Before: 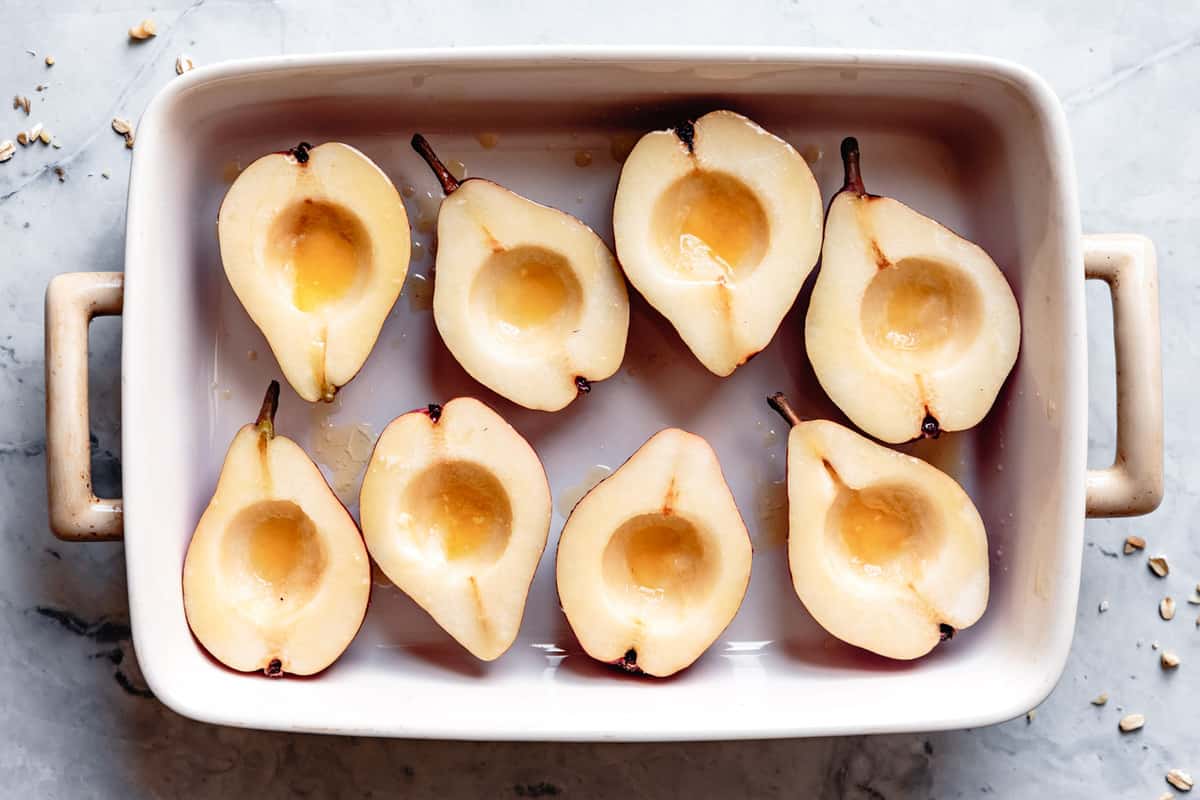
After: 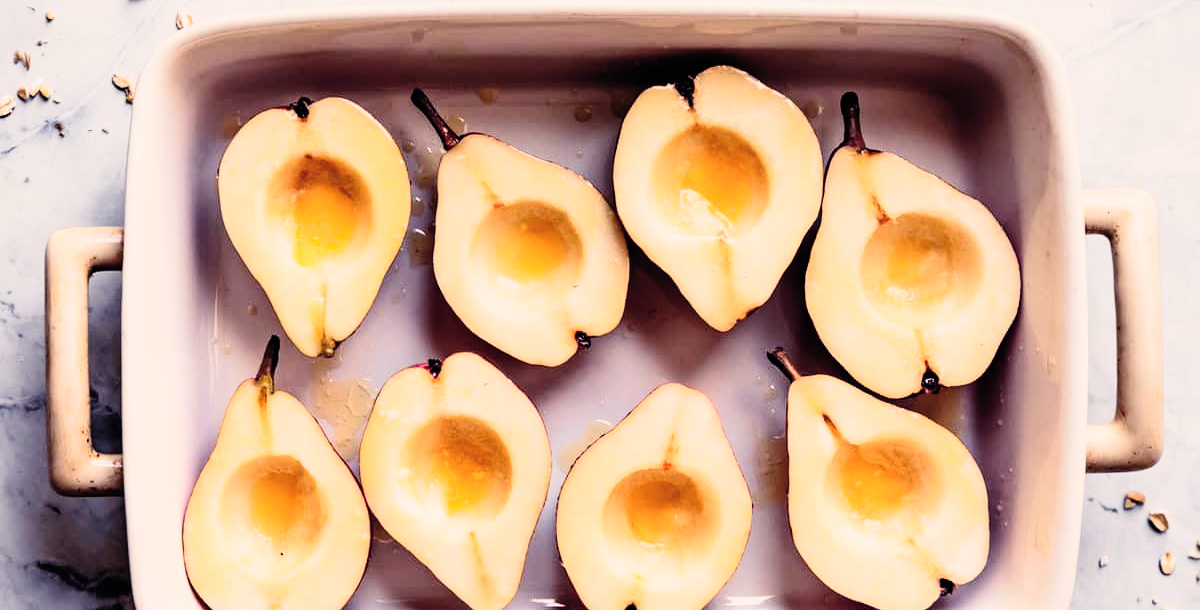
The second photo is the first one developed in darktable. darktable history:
crop: top 5.681%, bottom 18.056%
color balance rgb: shadows lift › luminance -21.613%, shadows lift › chroma 9.297%, shadows lift › hue 285.53°, highlights gain › chroma 3.052%, highlights gain › hue 60.21°, global offset › luminance 0.75%, perceptual saturation grading › global saturation 0.526%, global vibrance 18.813%
filmic rgb: black relative exposure -5.14 EV, white relative exposure 3.21 EV, hardness 3.45, contrast 1.197, highlights saturation mix -30%, iterations of high-quality reconstruction 0
contrast brightness saturation: contrast 0.202, brightness 0.143, saturation 0.136
